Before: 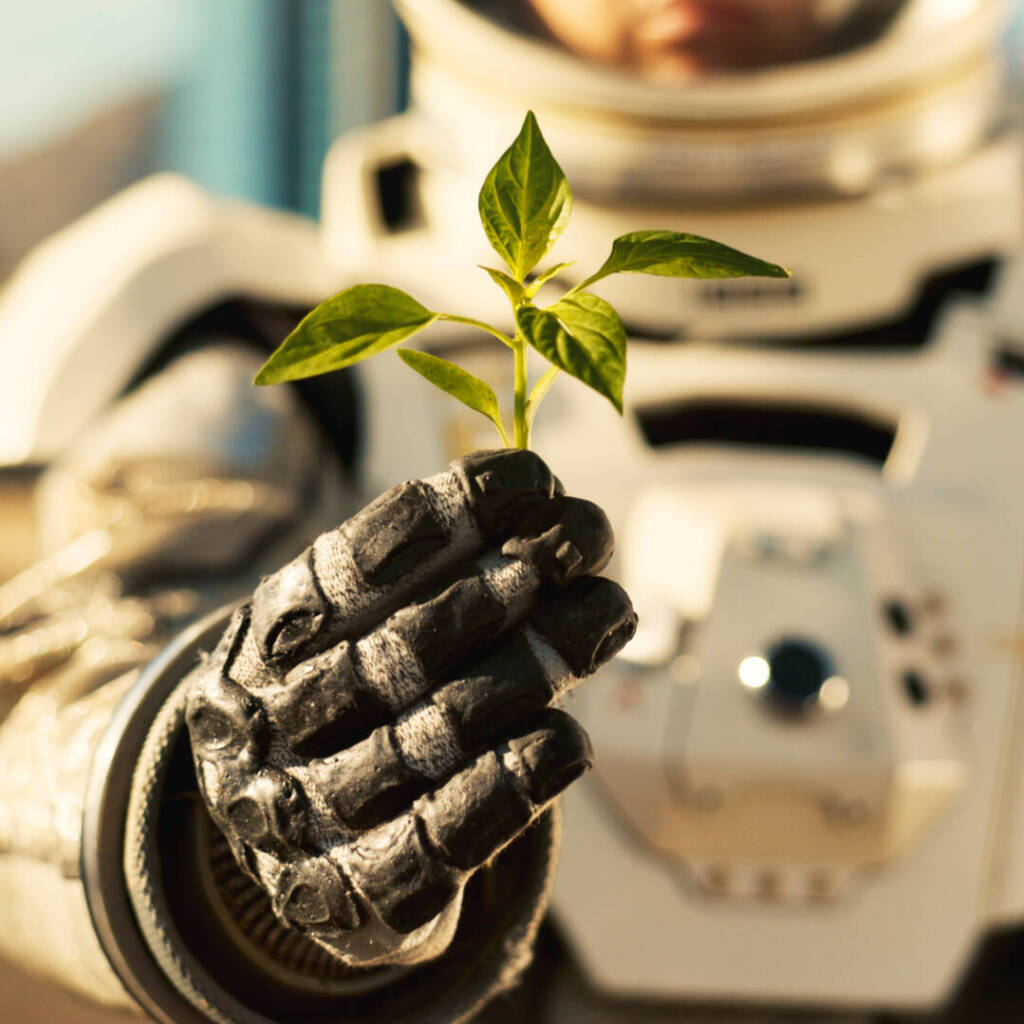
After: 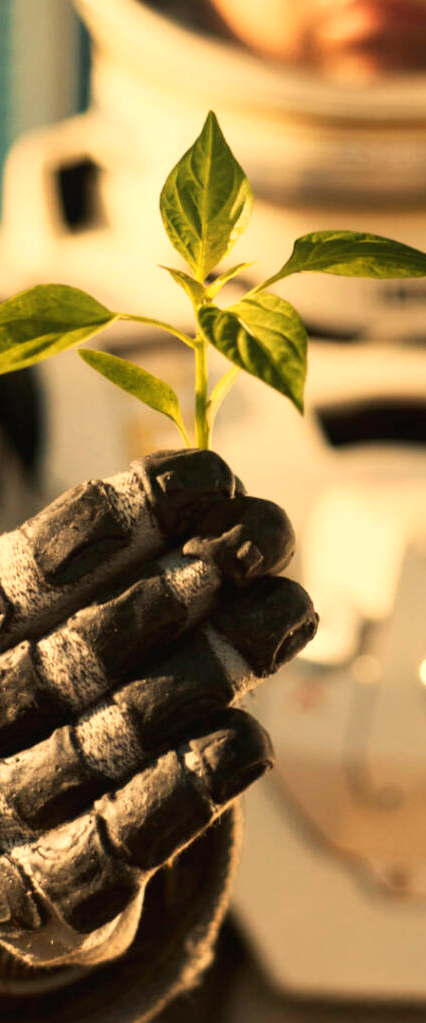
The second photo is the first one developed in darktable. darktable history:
crop: left 31.229%, right 27.105%
white balance: red 1.123, blue 0.83
shadows and highlights: radius 93.07, shadows -14.46, white point adjustment 0.23, highlights 31.48, compress 48.23%, highlights color adjustment 52.79%, soften with gaussian
